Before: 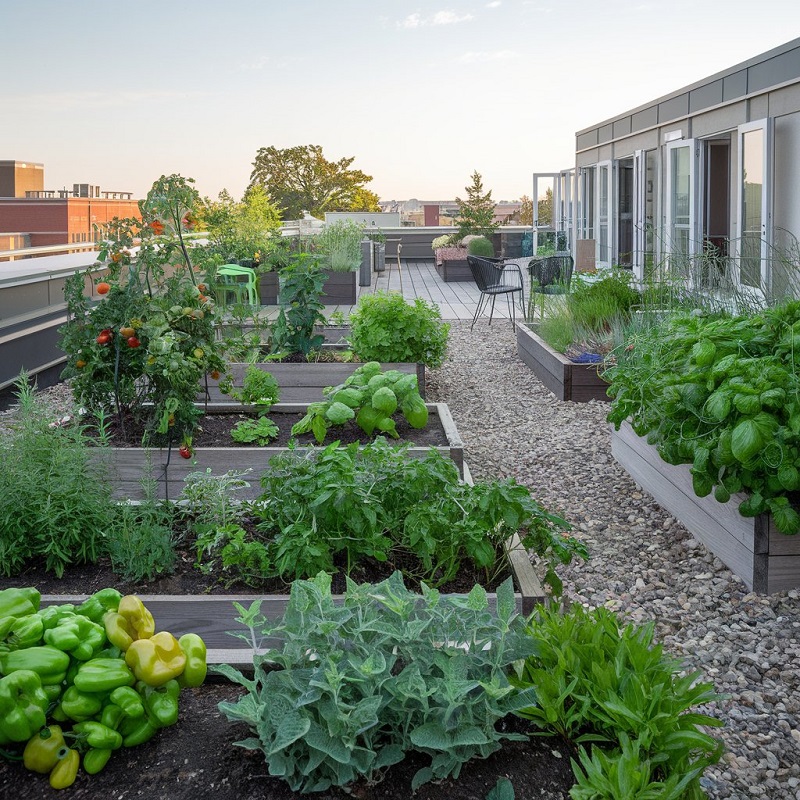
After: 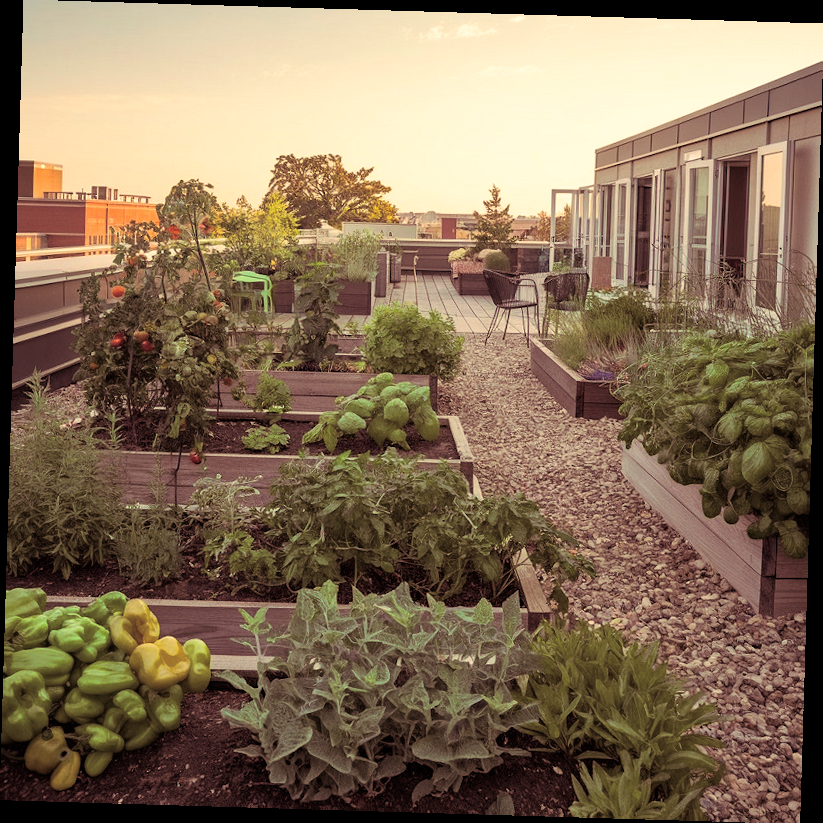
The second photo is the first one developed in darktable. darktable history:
rotate and perspective: rotation 1.72°, automatic cropping off
haze removal: adaptive false
split-toning: shadows › hue 360°
exposure: black level correction 0, compensate exposure bias true, compensate highlight preservation false
white balance: red 1.138, green 0.996, blue 0.812
